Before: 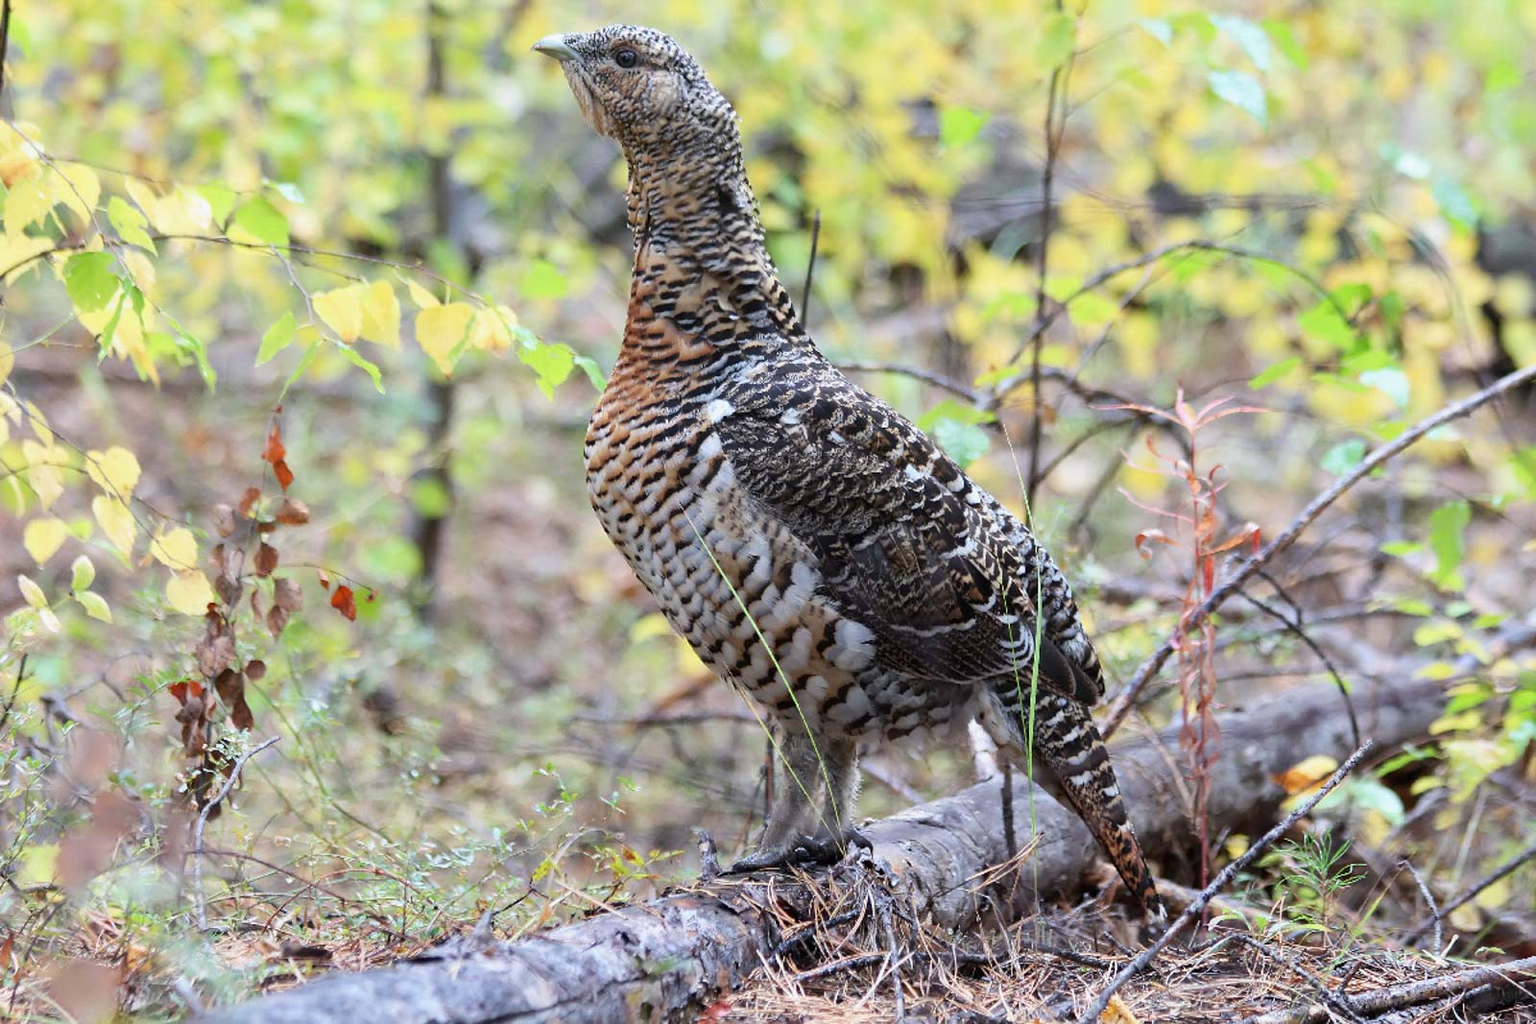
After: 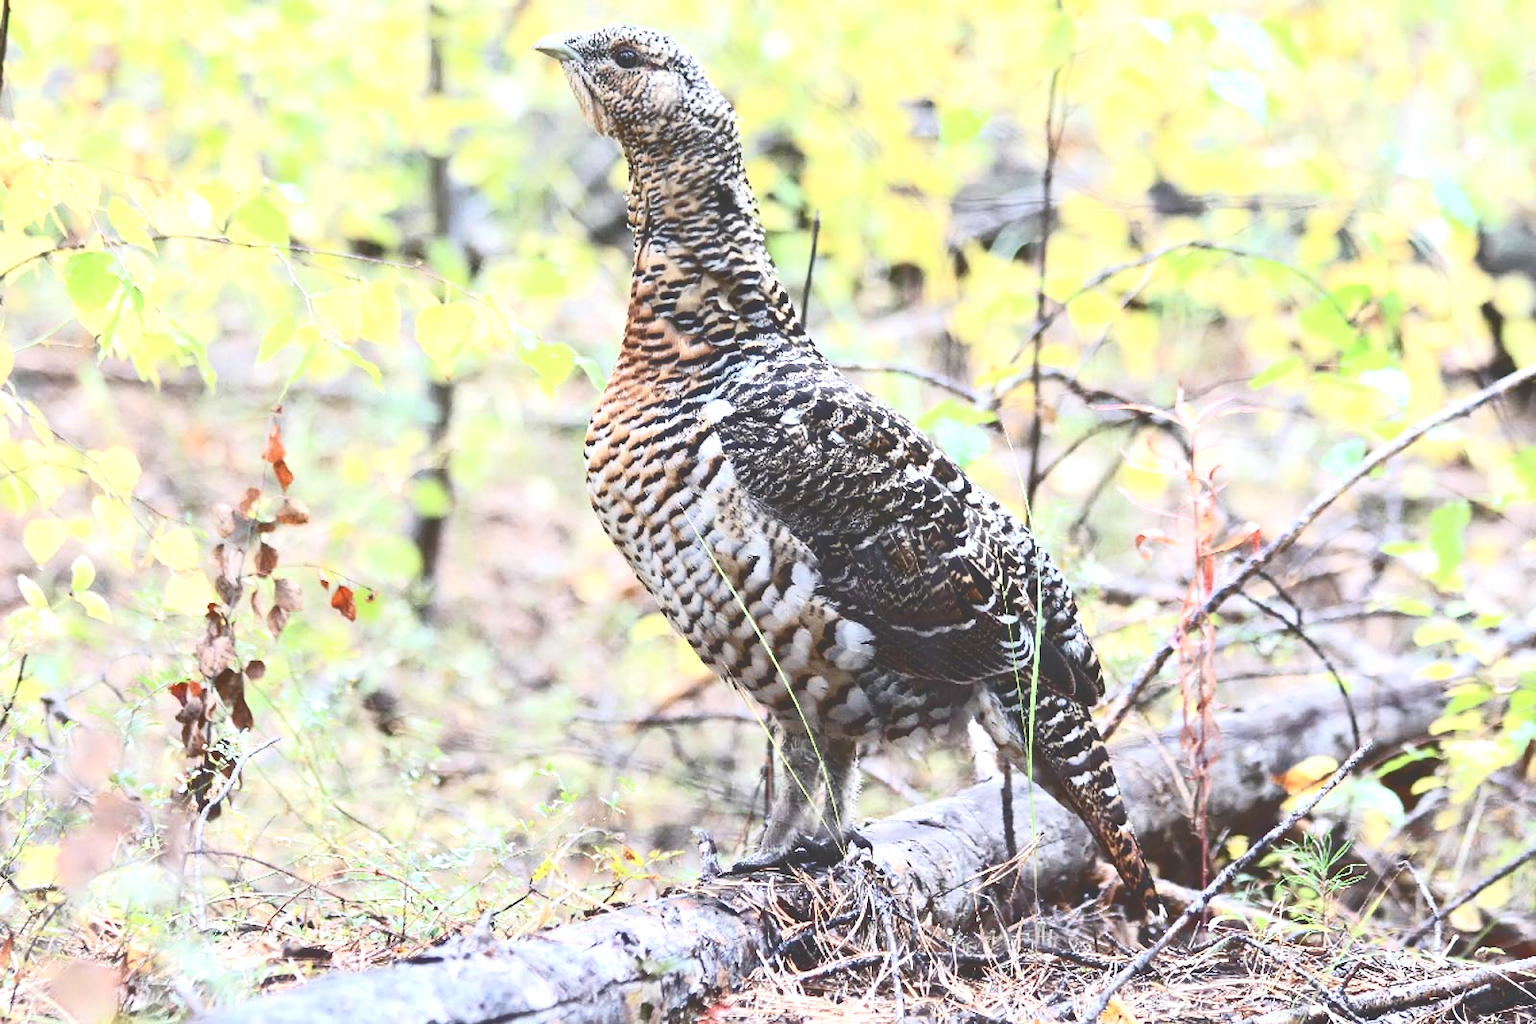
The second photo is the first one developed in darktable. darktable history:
tone curve: curves: ch0 [(0, 0) (0.003, 0.24) (0.011, 0.24) (0.025, 0.24) (0.044, 0.244) (0.069, 0.244) (0.1, 0.252) (0.136, 0.264) (0.177, 0.274) (0.224, 0.284) (0.277, 0.313) (0.335, 0.361) (0.399, 0.415) (0.468, 0.498) (0.543, 0.595) (0.623, 0.695) (0.709, 0.793) (0.801, 0.883) (0.898, 0.942) (1, 1)], color space Lab, independent channels, preserve colors none
exposure: black level correction 0, exposure 0.698 EV, compensate exposure bias true, compensate highlight preservation false
contrast brightness saturation: contrast 0.109, saturation -0.161
